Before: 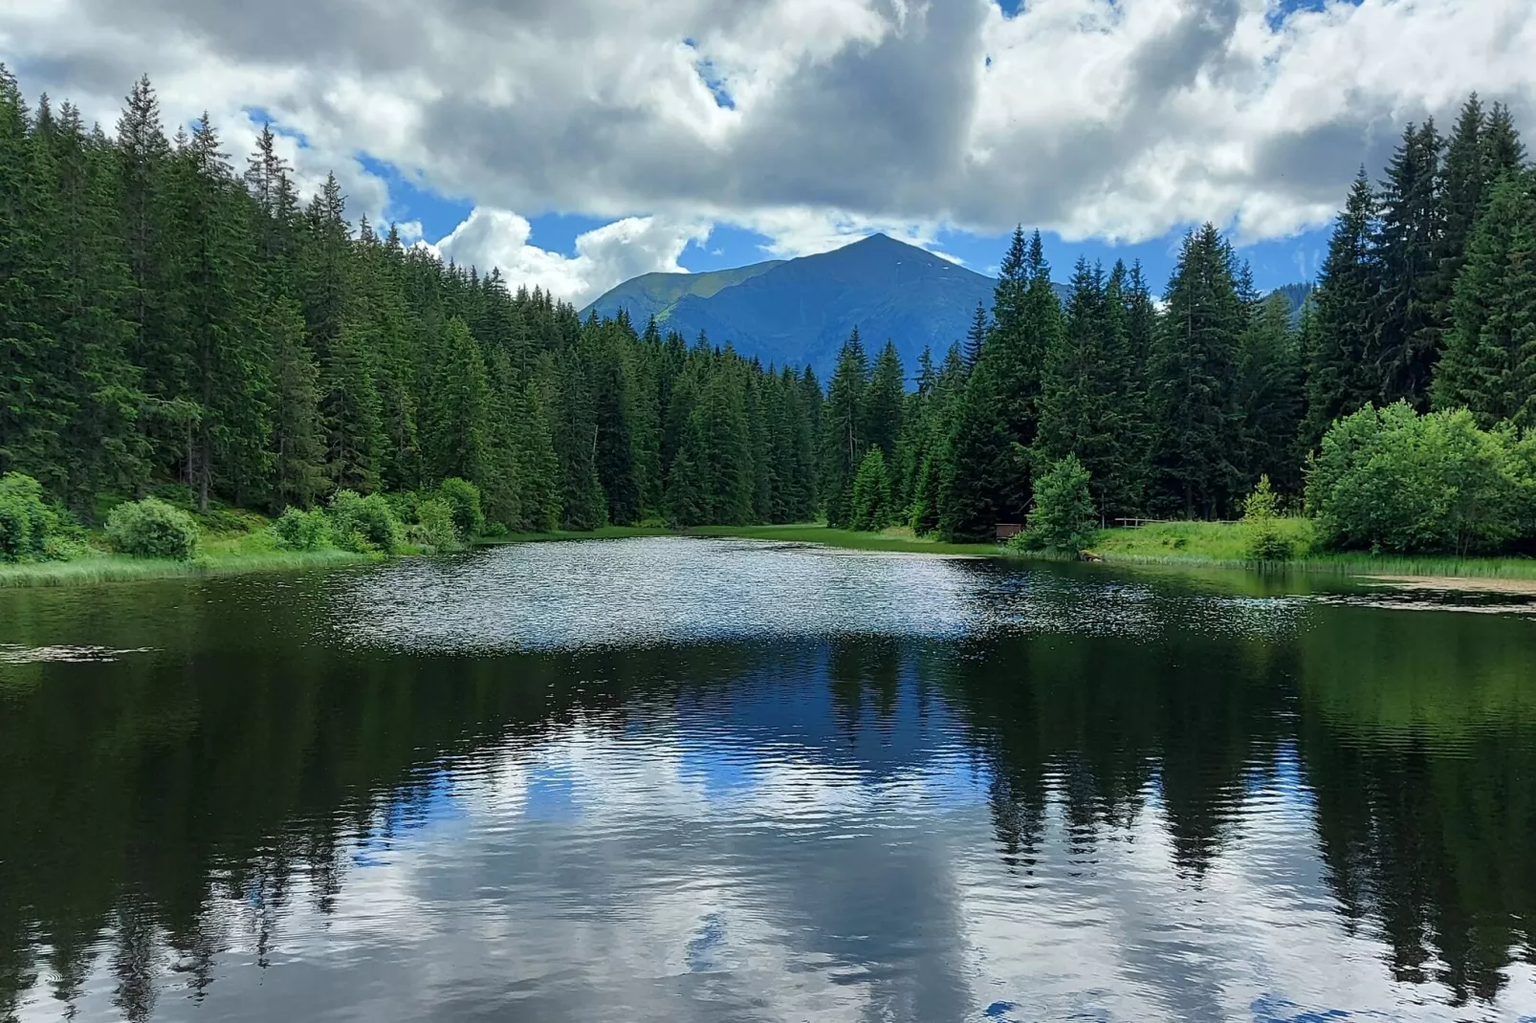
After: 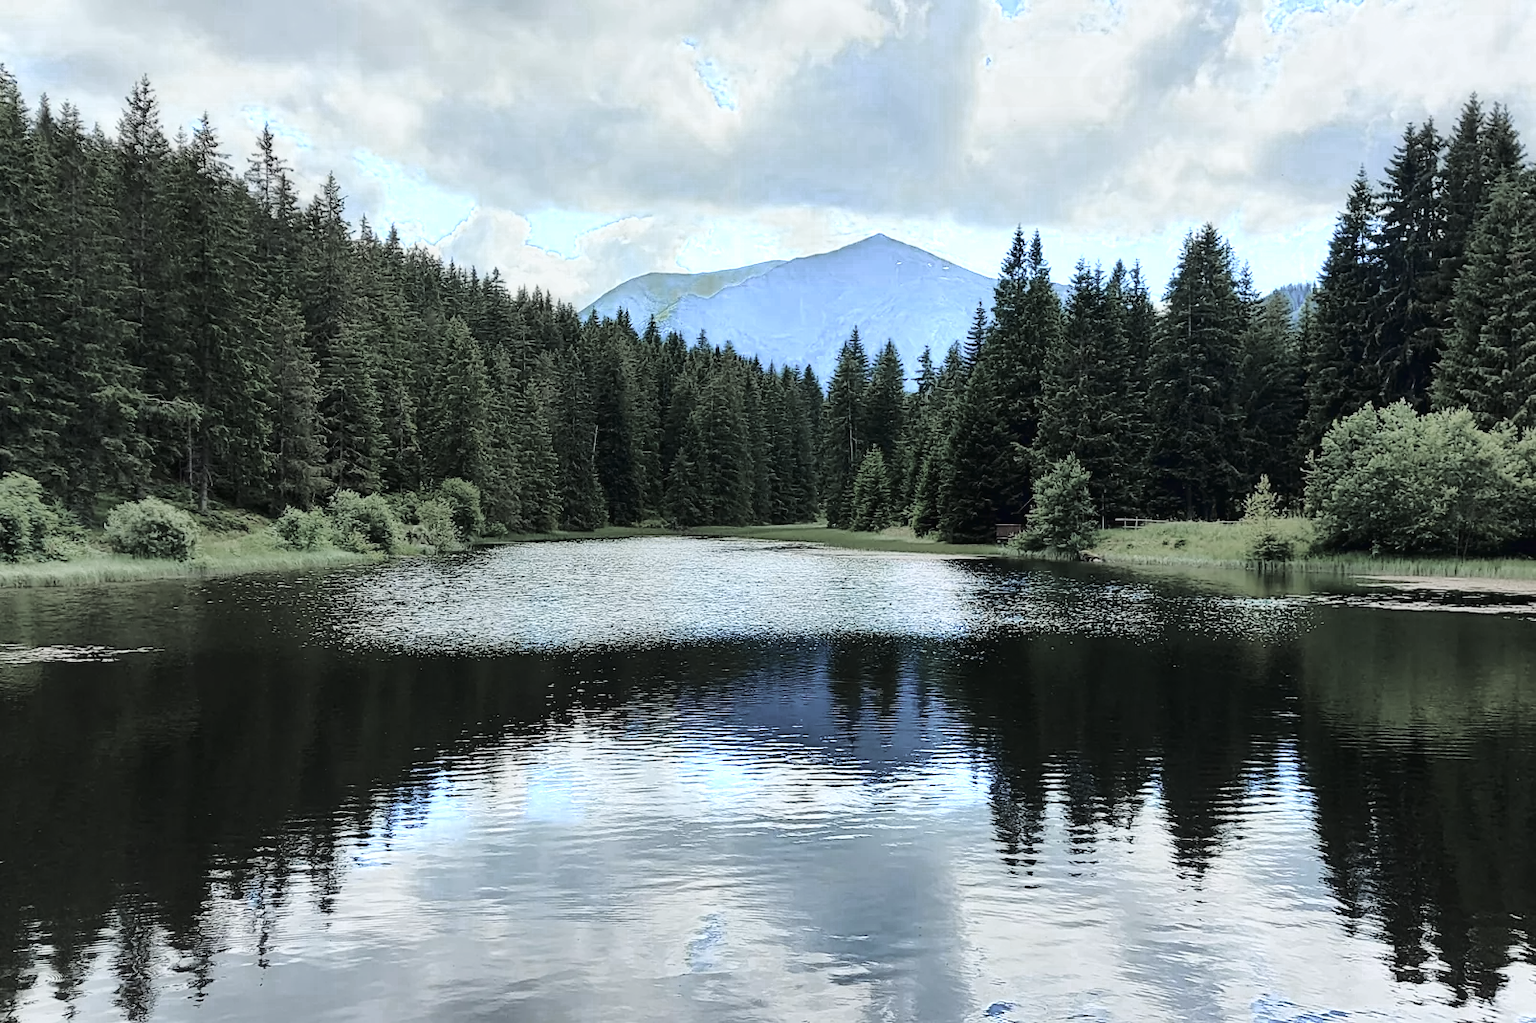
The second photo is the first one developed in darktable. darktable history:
exposure: compensate exposure bias true, compensate highlight preservation false
tone curve: curves: ch0 [(0, 0.011) (0.104, 0.085) (0.236, 0.234) (0.398, 0.507) (0.498, 0.621) (0.65, 0.757) (0.835, 0.883) (1, 0.961)]; ch1 [(0, 0) (0.353, 0.344) (0.43, 0.401) (0.479, 0.476) (0.502, 0.502) (0.54, 0.542) (0.602, 0.613) (0.638, 0.668) (0.693, 0.727) (1, 1)]; ch2 [(0, 0) (0.34, 0.314) (0.434, 0.43) (0.5, 0.506) (0.521, 0.54) (0.54, 0.56) (0.595, 0.613) (0.644, 0.729) (1, 1)], color space Lab, linked channels, preserve colors none
color zones: curves: ch0 [(0, 0.613) (0.01, 0.613) (0.245, 0.448) (0.498, 0.529) (0.642, 0.665) (0.879, 0.777) (0.99, 0.613)]; ch1 [(0, 0.272) (0.219, 0.127) (0.724, 0.346)]
